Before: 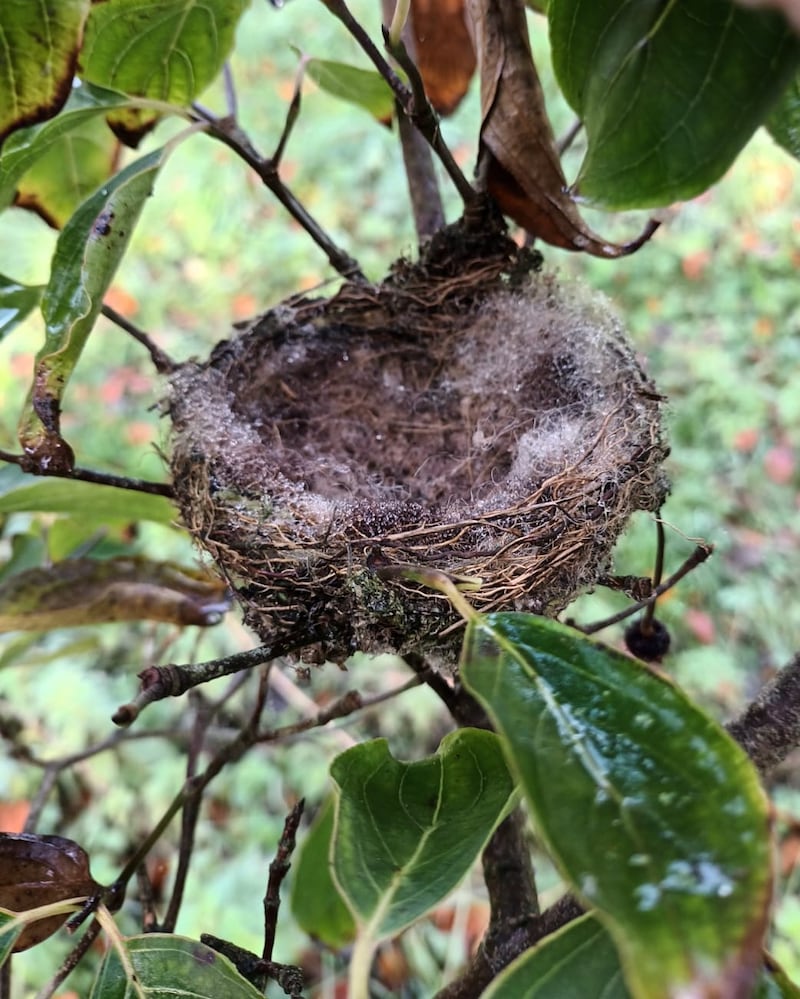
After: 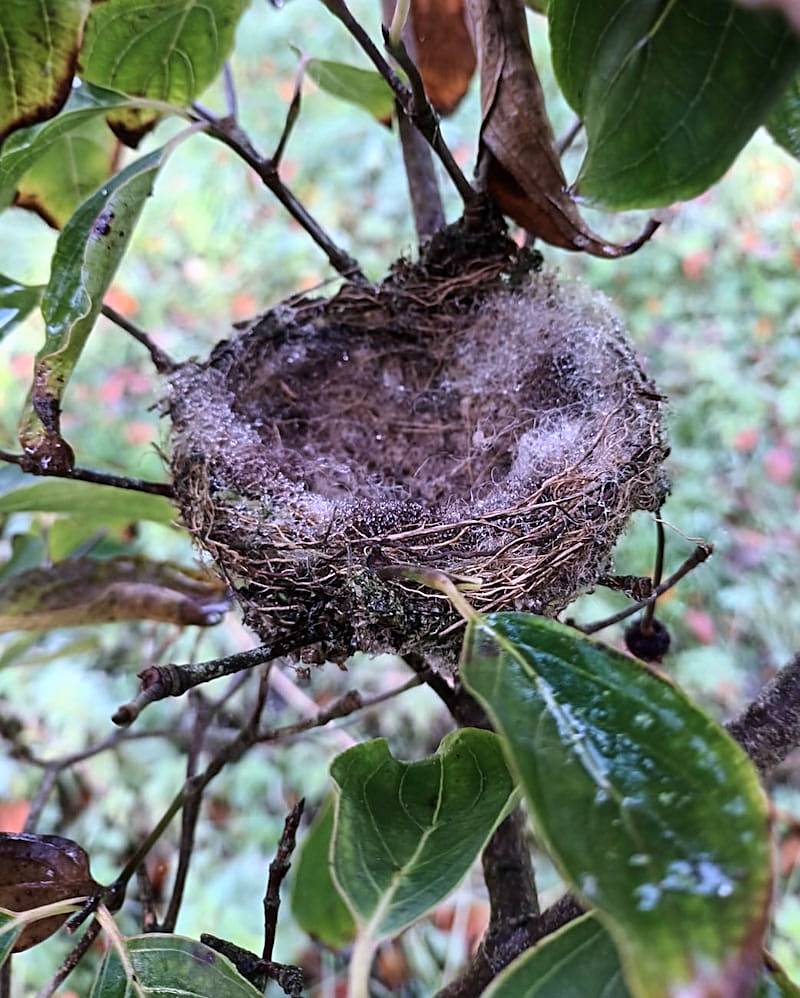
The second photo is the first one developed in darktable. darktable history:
sharpen: on, module defaults
color calibration: illuminant custom, x 0.367, y 0.392, temperature 4434.66 K
crop: bottom 0.061%
